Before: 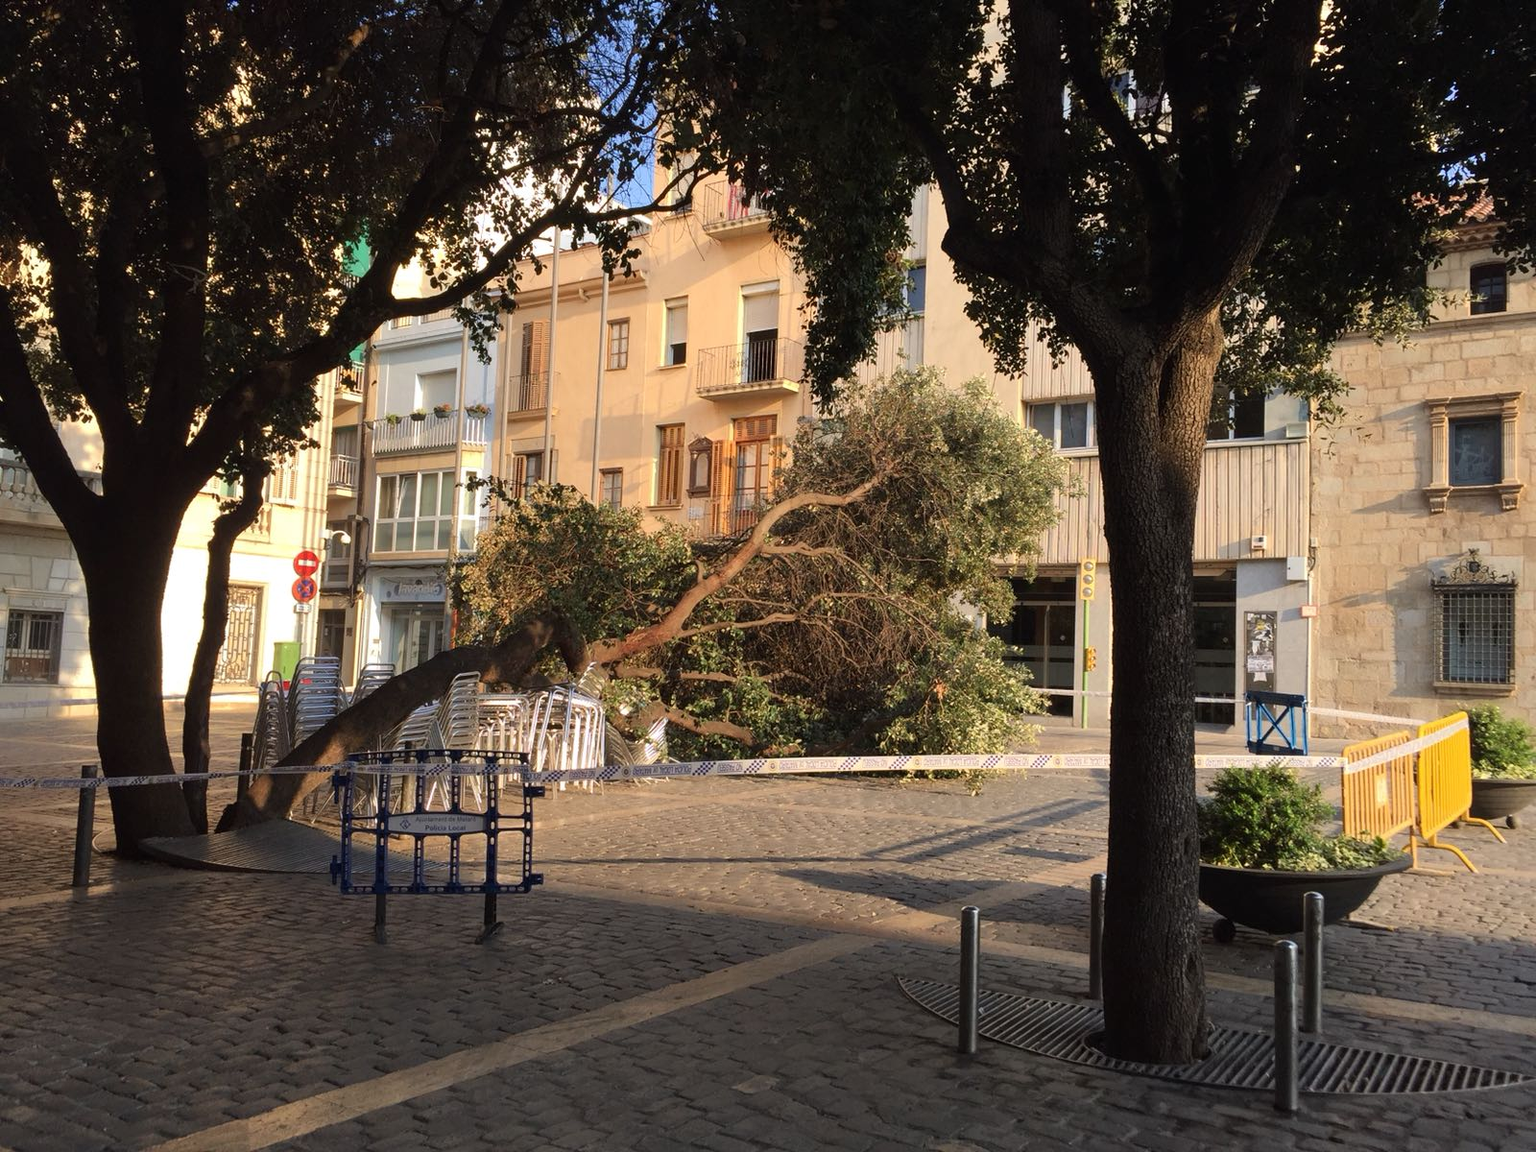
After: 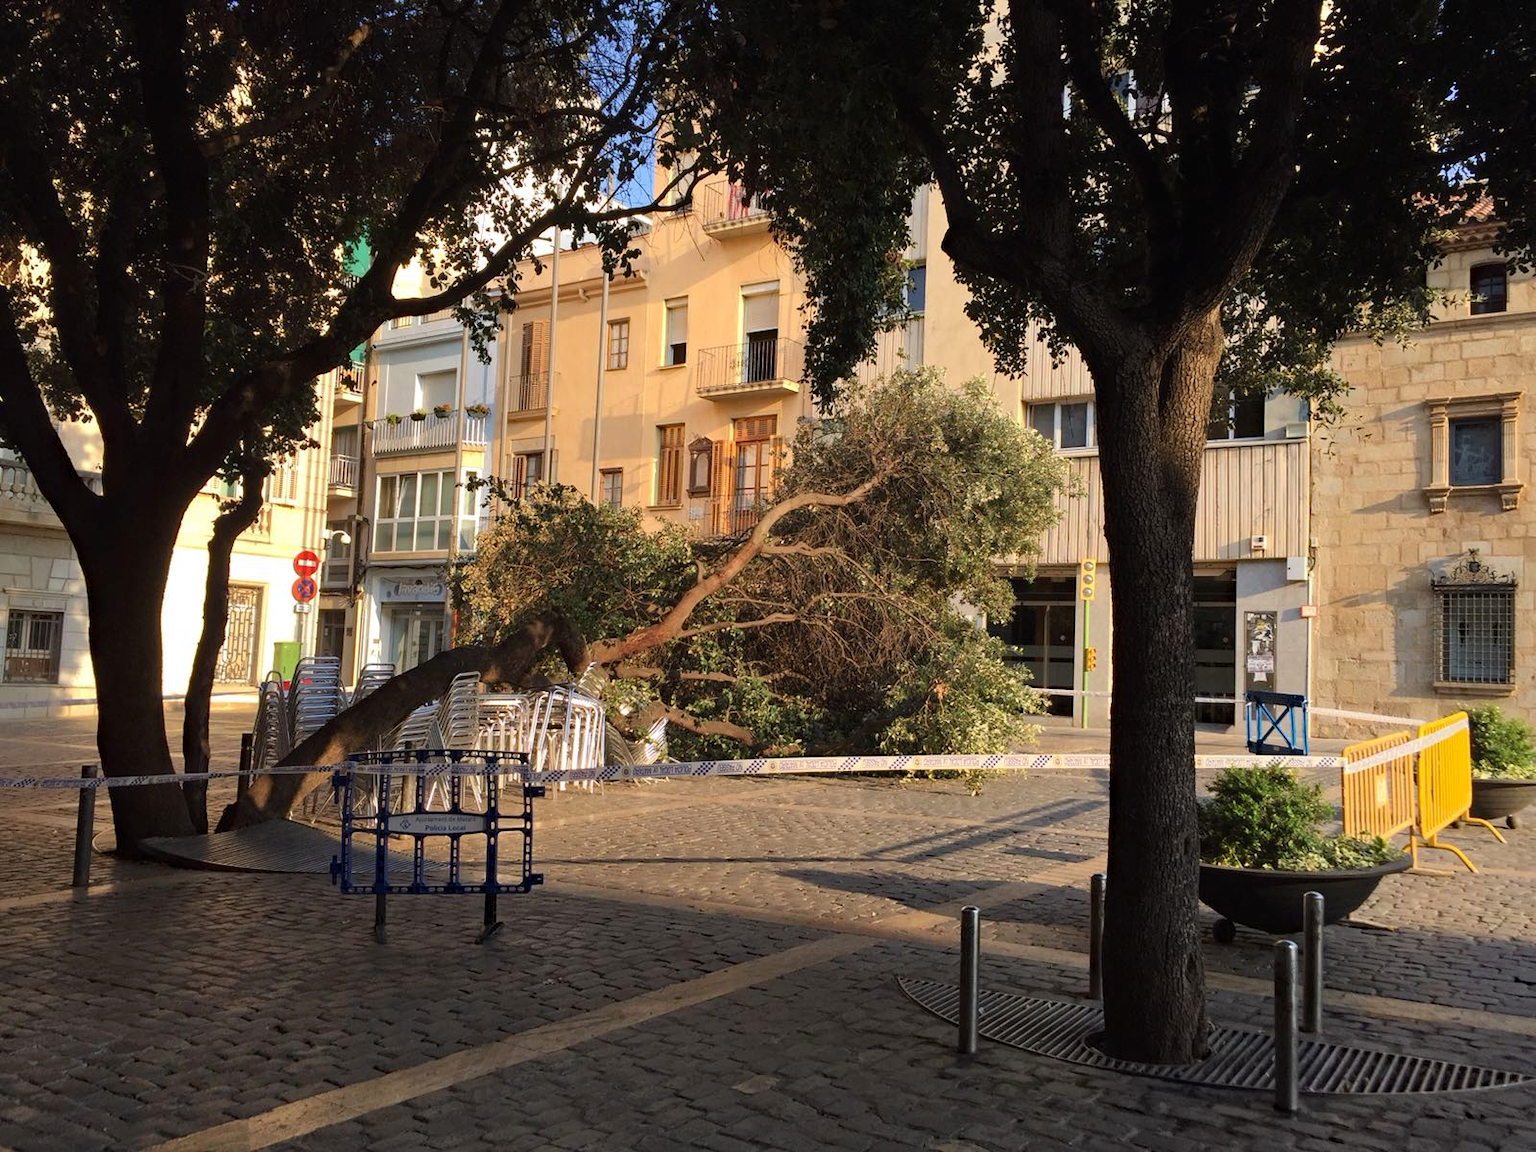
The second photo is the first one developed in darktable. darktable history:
haze removal: strength 0.277, distance 0.25, adaptive false
